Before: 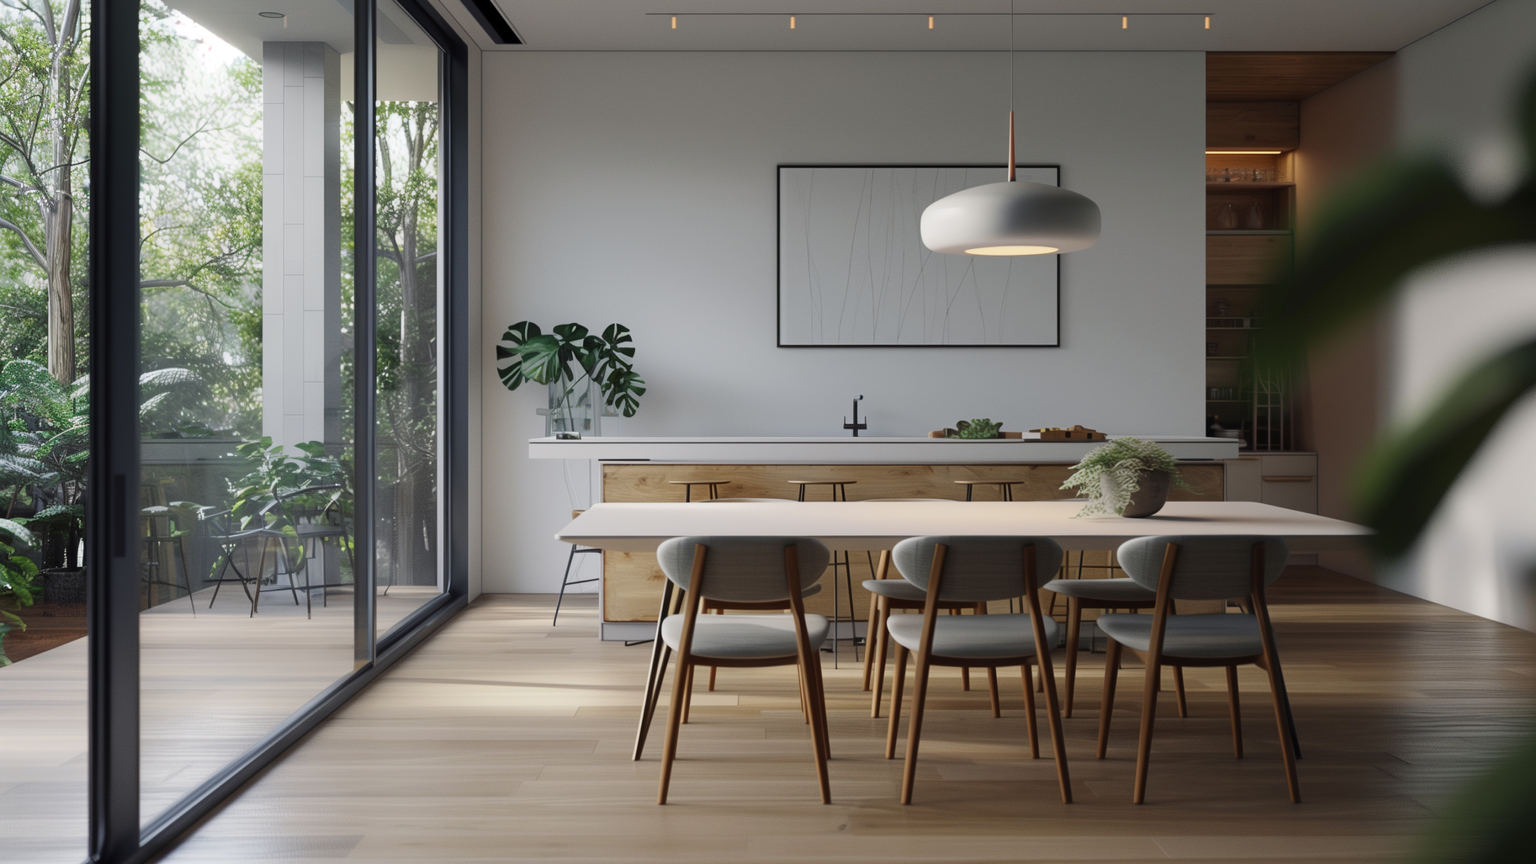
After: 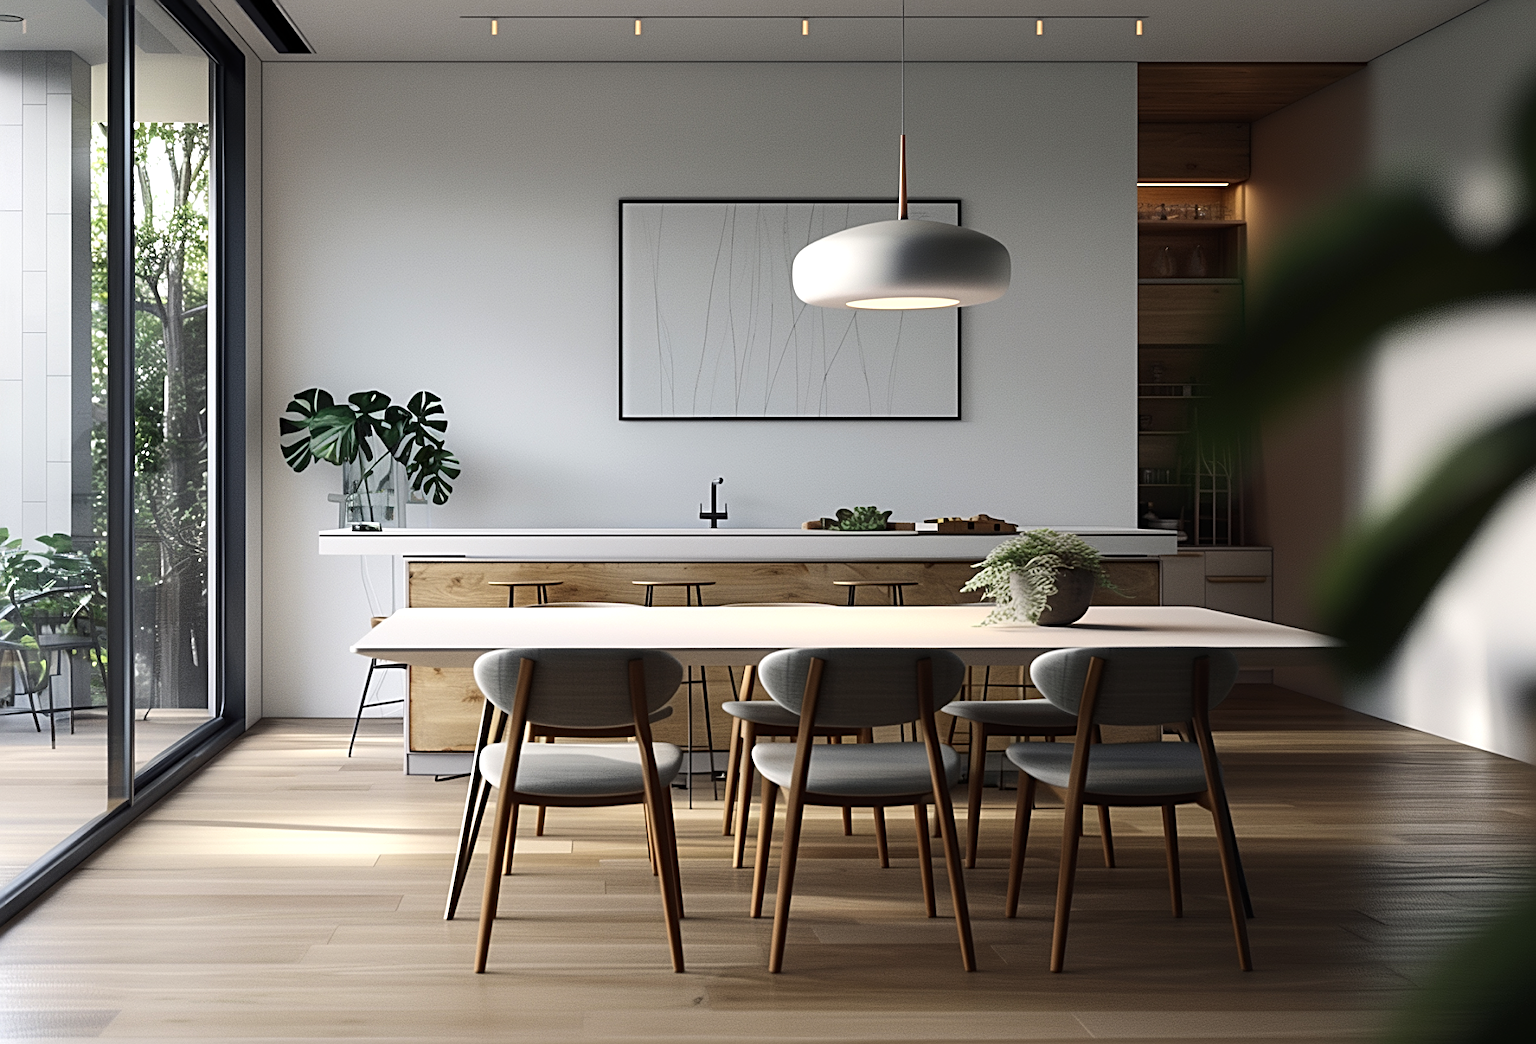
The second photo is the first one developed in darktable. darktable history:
tone equalizer: -8 EV -0.766 EV, -7 EV -0.669 EV, -6 EV -0.599 EV, -5 EV -0.419 EV, -3 EV 0.398 EV, -2 EV 0.6 EV, -1 EV 0.692 EV, +0 EV 0.767 EV, edges refinement/feathering 500, mask exposure compensation -1.57 EV, preserve details no
crop: left 17.27%, bottom 0.029%
sharpen: radius 2.624, amount 0.698
